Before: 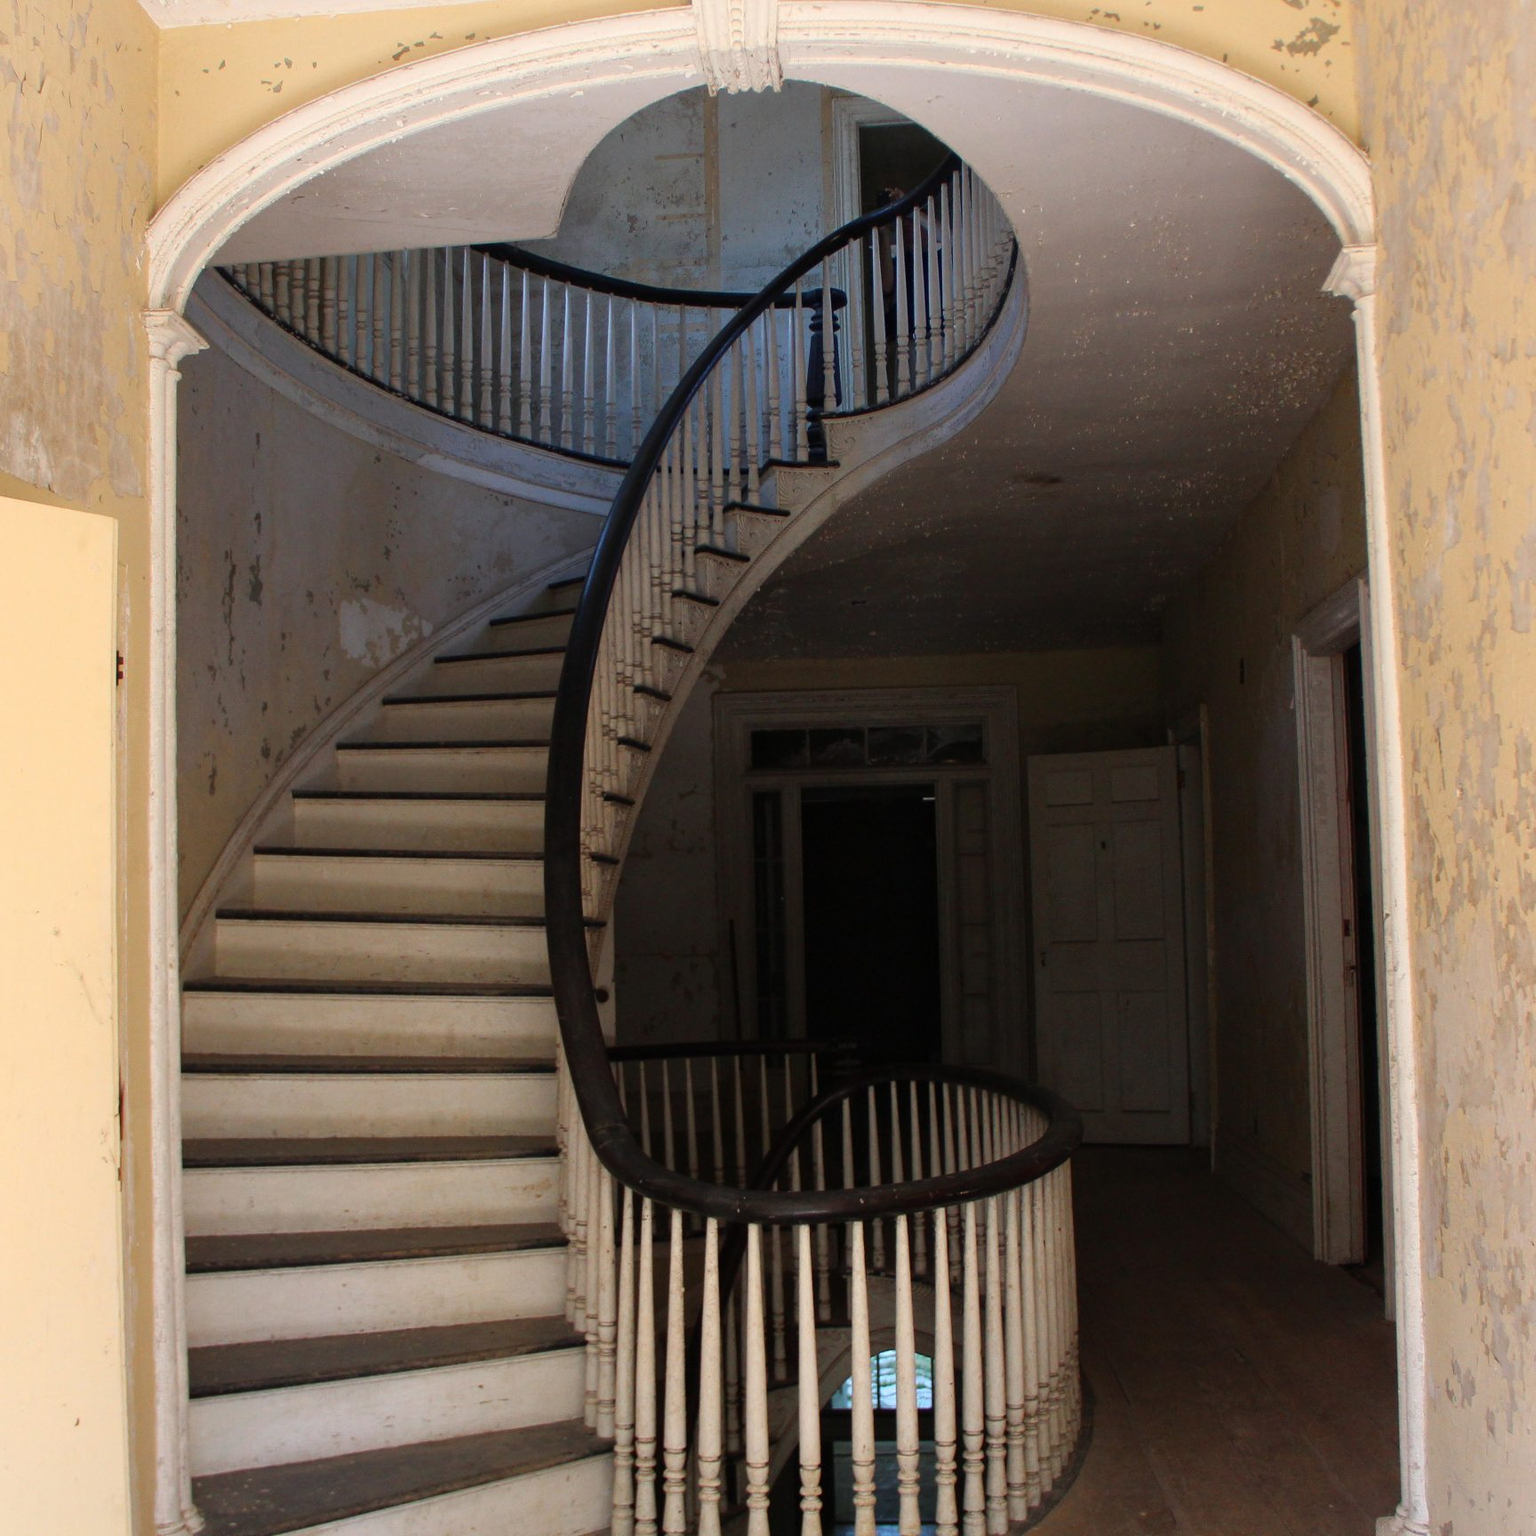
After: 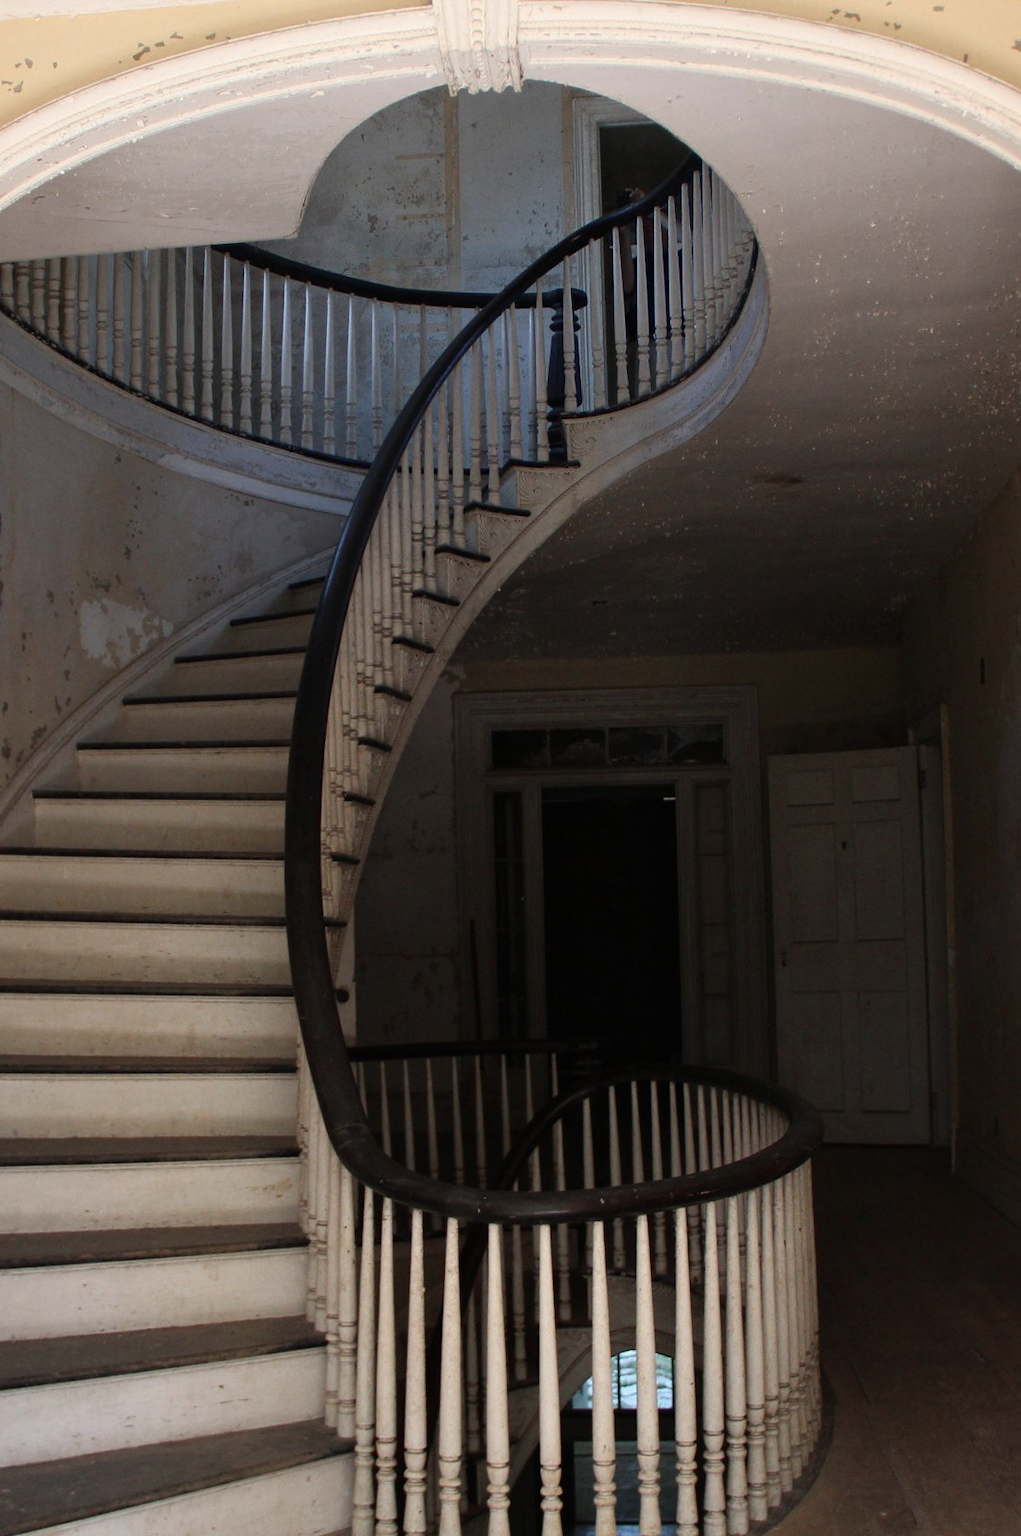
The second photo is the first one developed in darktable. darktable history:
contrast brightness saturation: contrast 0.06, brightness -0.01, saturation -0.23
crop: left 16.899%, right 16.556%
